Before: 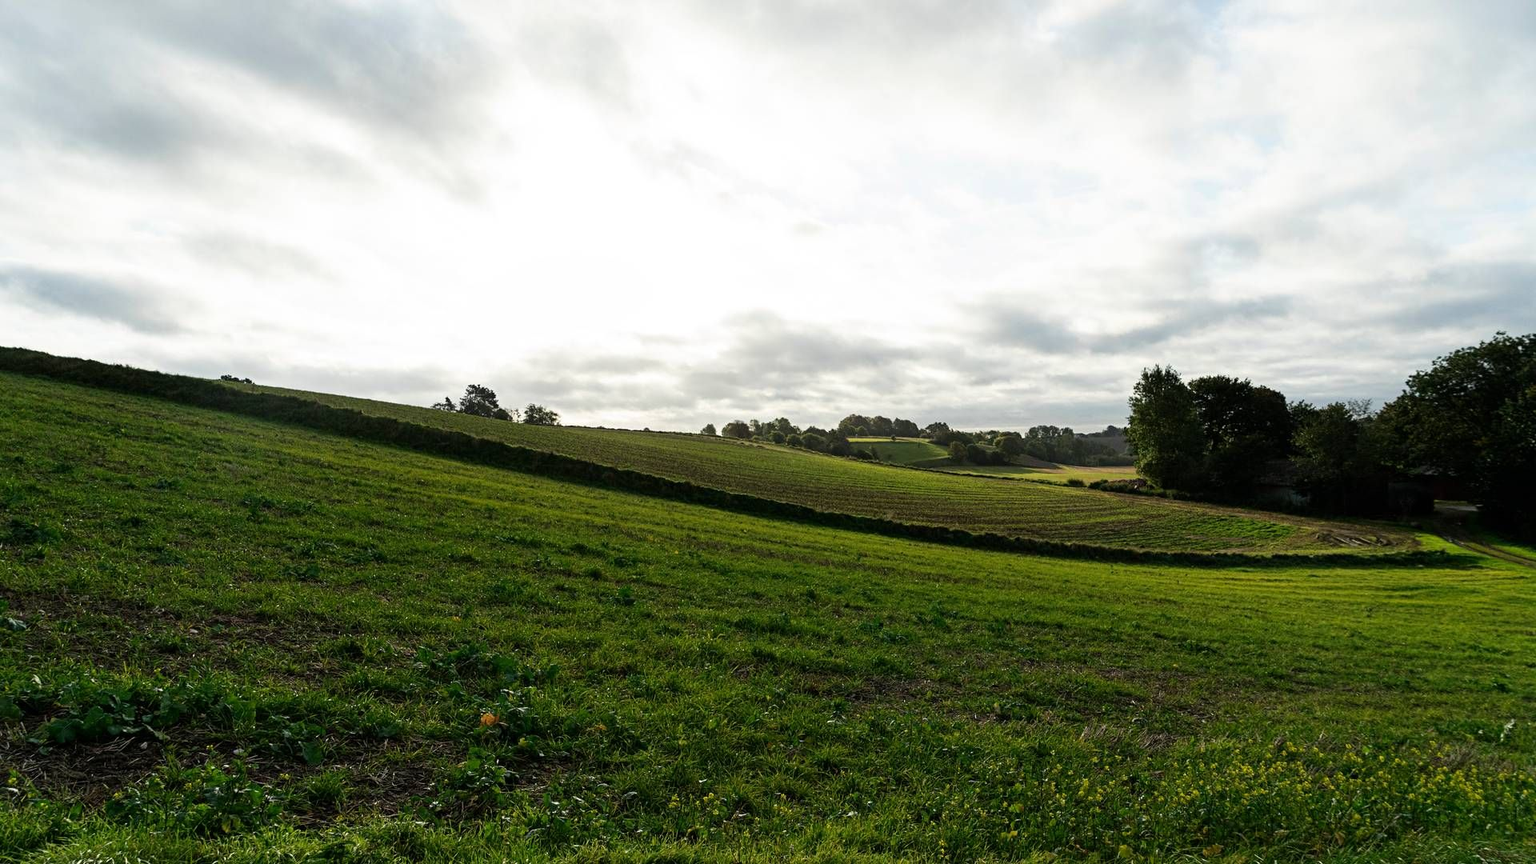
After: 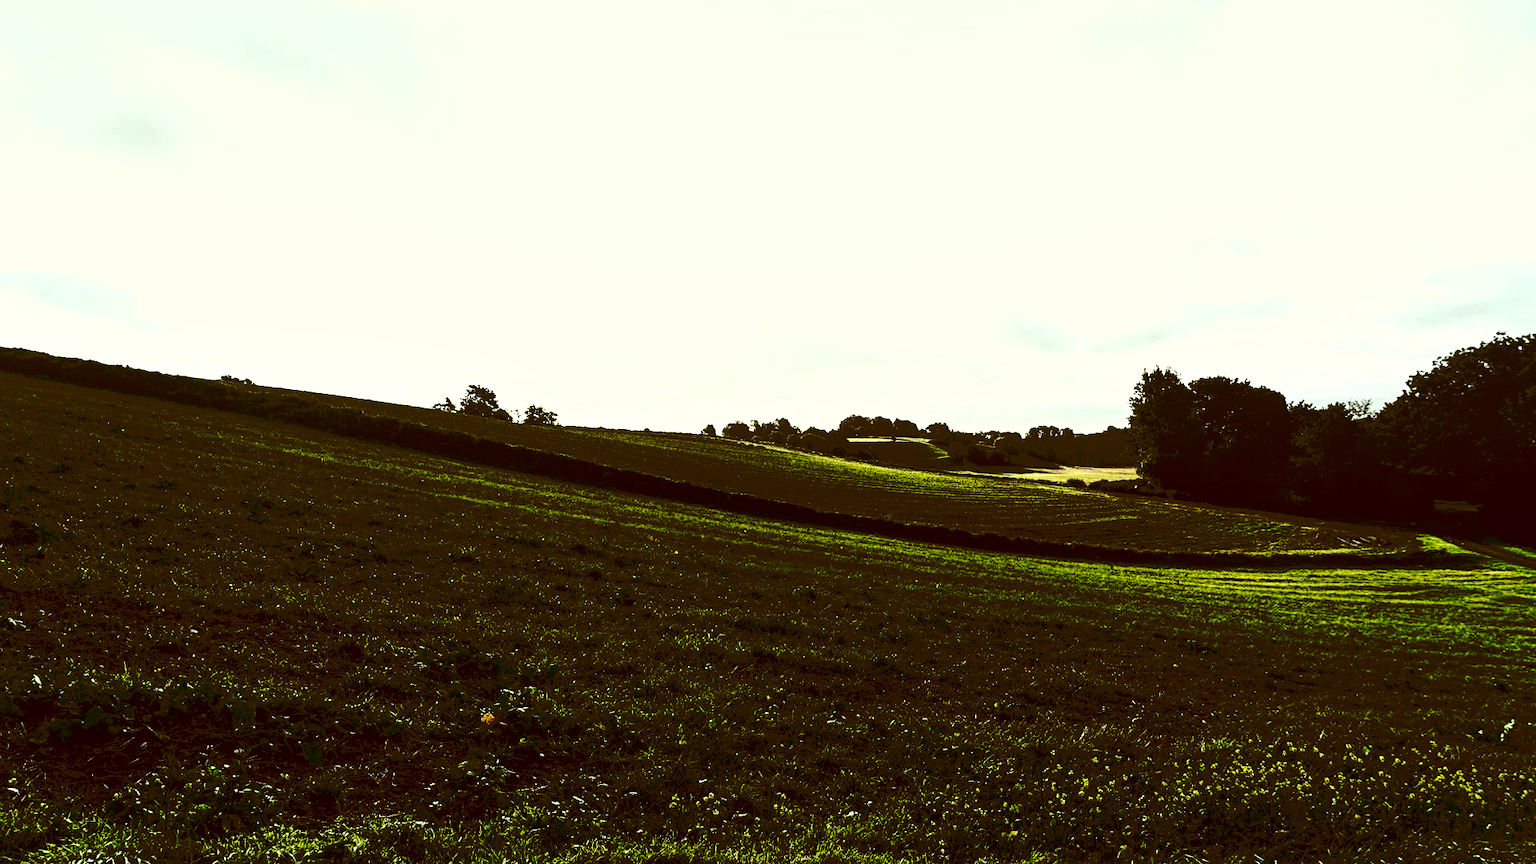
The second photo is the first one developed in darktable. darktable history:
contrast brightness saturation: contrast 0.28
color correction: highlights a* -5.3, highlights b* 9.8, shadows a* 9.8, shadows b* 24.26
local contrast: highlights 99%, shadows 86%, detail 160%, midtone range 0.2
white balance: red 0.986, blue 1.01
tone curve: curves: ch0 [(0, 0) (0.003, 0.084) (0.011, 0.084) (0.025, 0.084) (0.044, 0.084) (0.069, 0.085) (0.1, 0.09) (0.136, 0.1) (0.177, 0.119) (0.224, 0.144) (0.277, 0.205) (0.335, 0.298) (0.399, 0.417) (0.468, 0.525) (0.543, 0.631) (0.623, 0.72) (0.709, 0.8) (0.801, 0.867) (0.898, 0.934) (1, 1)], preserve colors none
filmic rgb: black relative exposure -8.2 EV, white relative exposure 2.2 EV, threshold 3 EV, hardness 7.11, latitude 85.74%, contrast 1.696, highlights saturation mix -4%, shadows ↔ highlights balance -2.69%, color science v5 (2021), contrast in shadows safe, contrast in highlights safe, enable highlight reconstruction true
